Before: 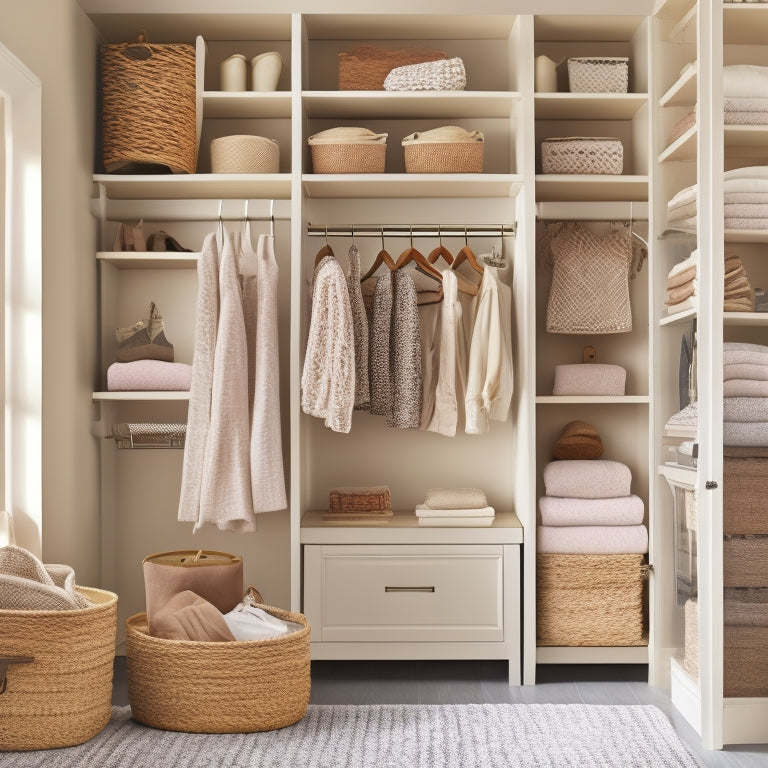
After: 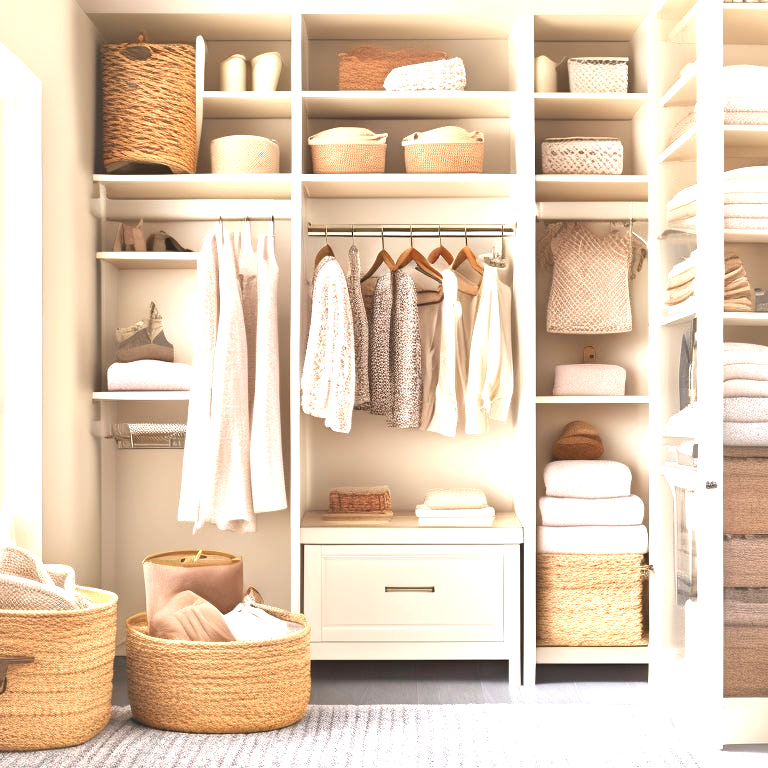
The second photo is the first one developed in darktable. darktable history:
exposure: black level correction 0, exposure 1.3 EV, compensate exposure bias true, compensate highlight preservation false
color zones: curves: ch0 [(0, 0.5) (0.143, 0.5) (0.286, 0.5) (0.429, 0.5) (0.571, 0.5) (0.714, 0.476) (0.857, 0.5) (1, 0.5)]; ch2 [(0, 0.5) (0.143, 0.5) (0.286, 0.5) (0.429, 0.5) (0.571, 0.5) (0.714, 0.487) (0.857, 0.5) (1, 0.5)]
